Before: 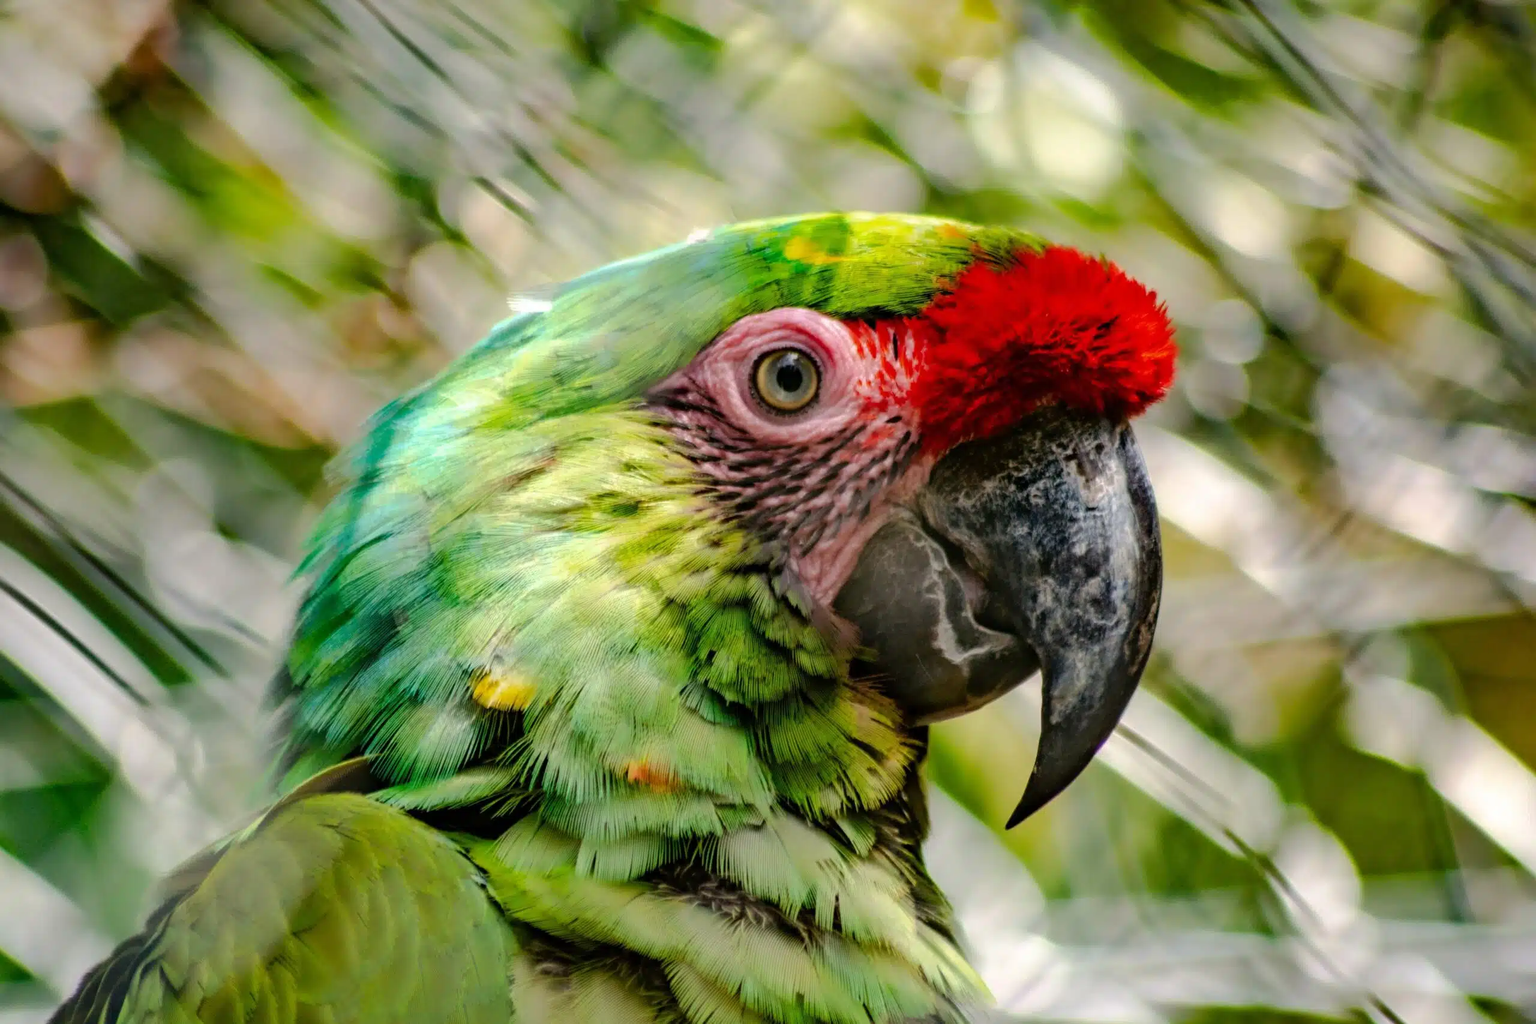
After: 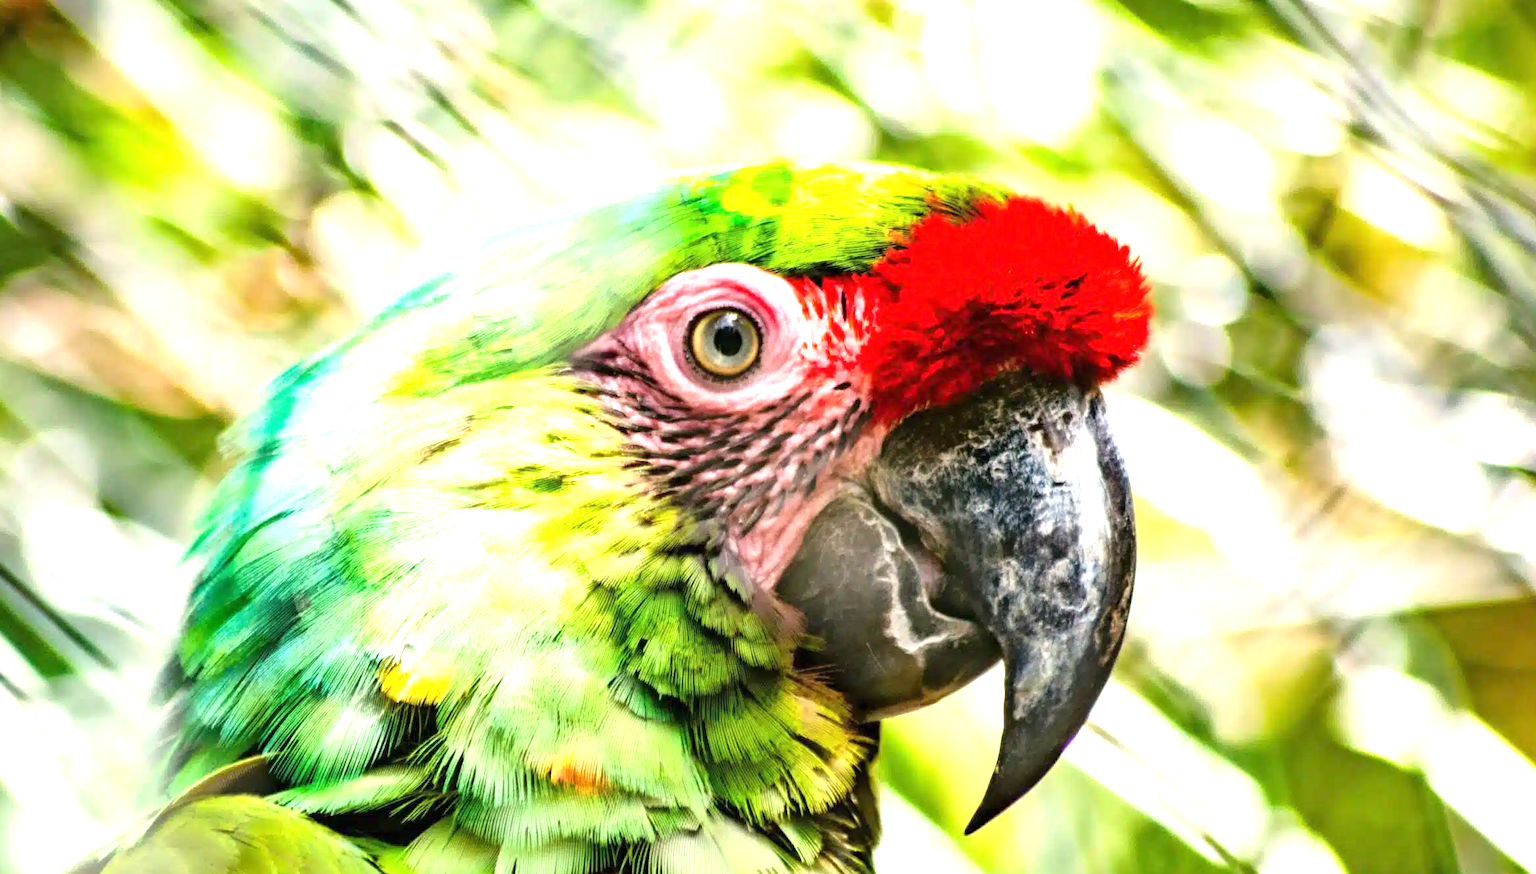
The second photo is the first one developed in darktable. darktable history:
exposure: black level correction 0, exposure 1.6 EV, compensate exposure bias true, compensate highlight preservation false
crop: left 8.155%, top 6.611%, bottom 15.385%
